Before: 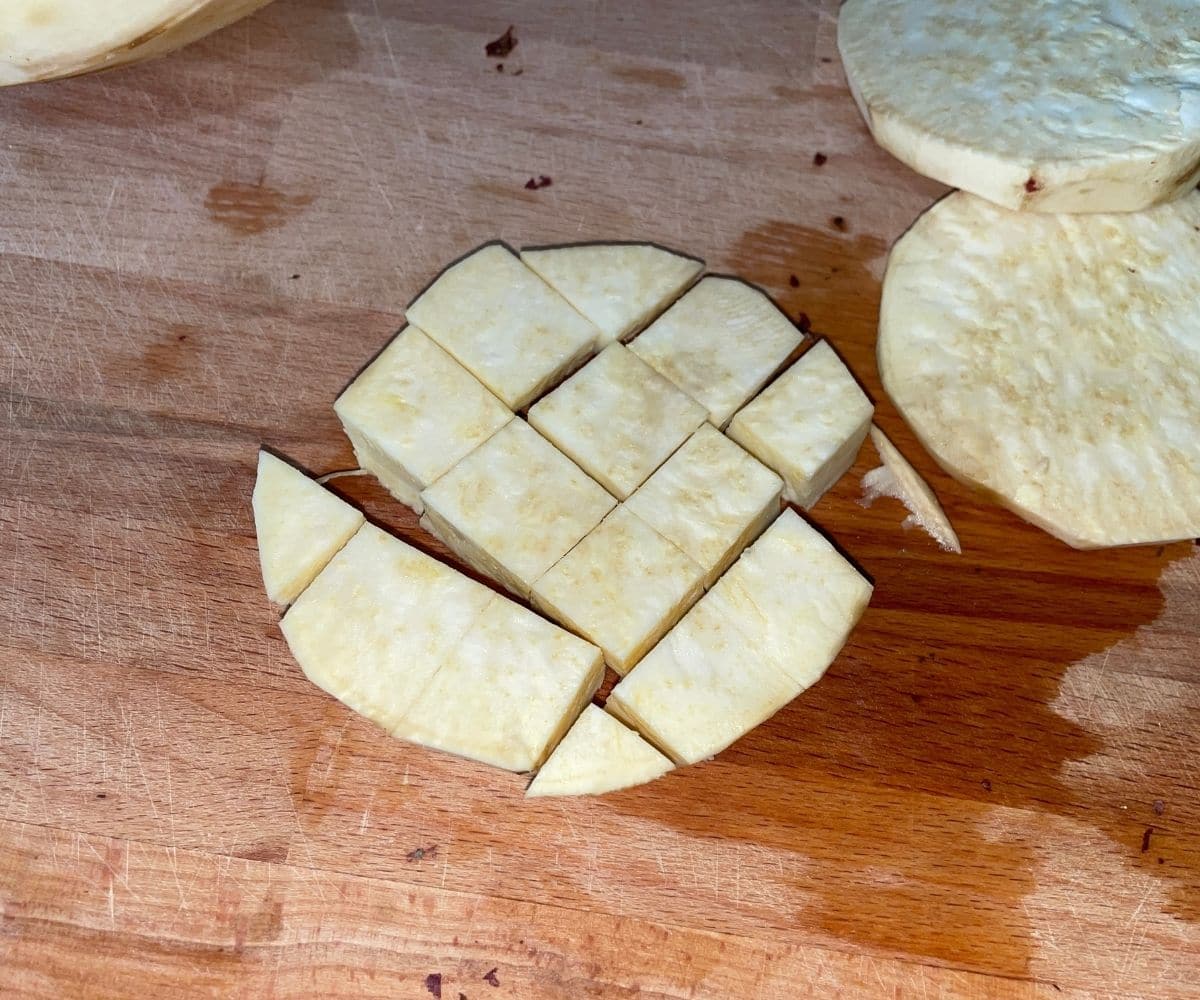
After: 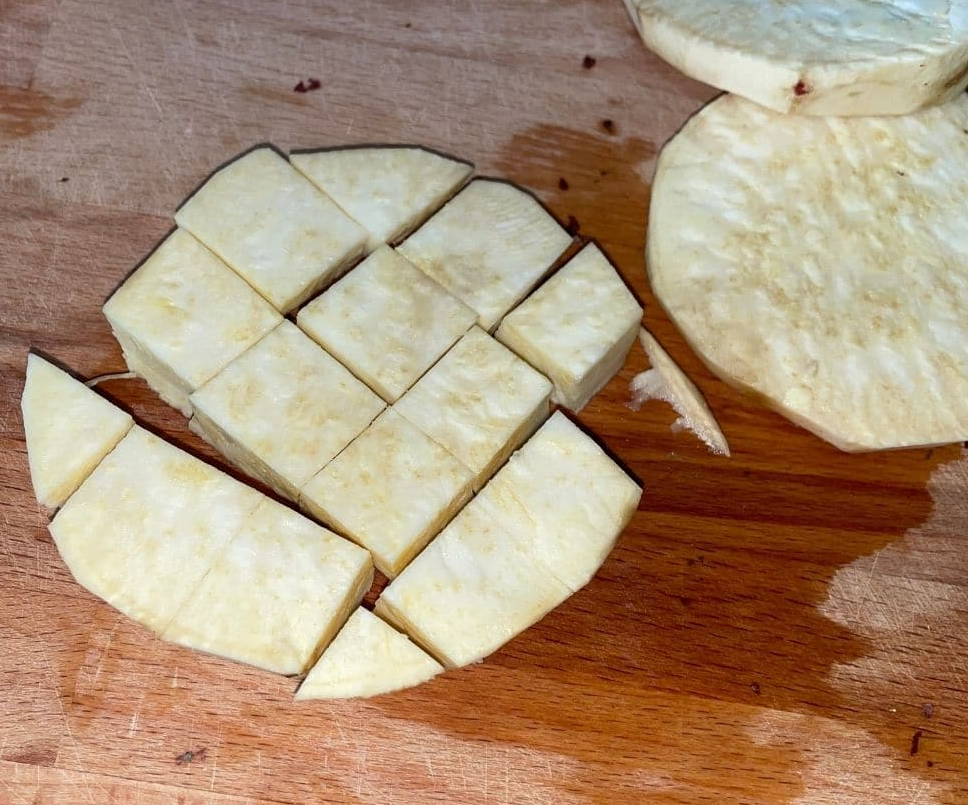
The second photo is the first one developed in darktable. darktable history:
crop: left 19.281%, top 9.727%, bottom 9.713%
